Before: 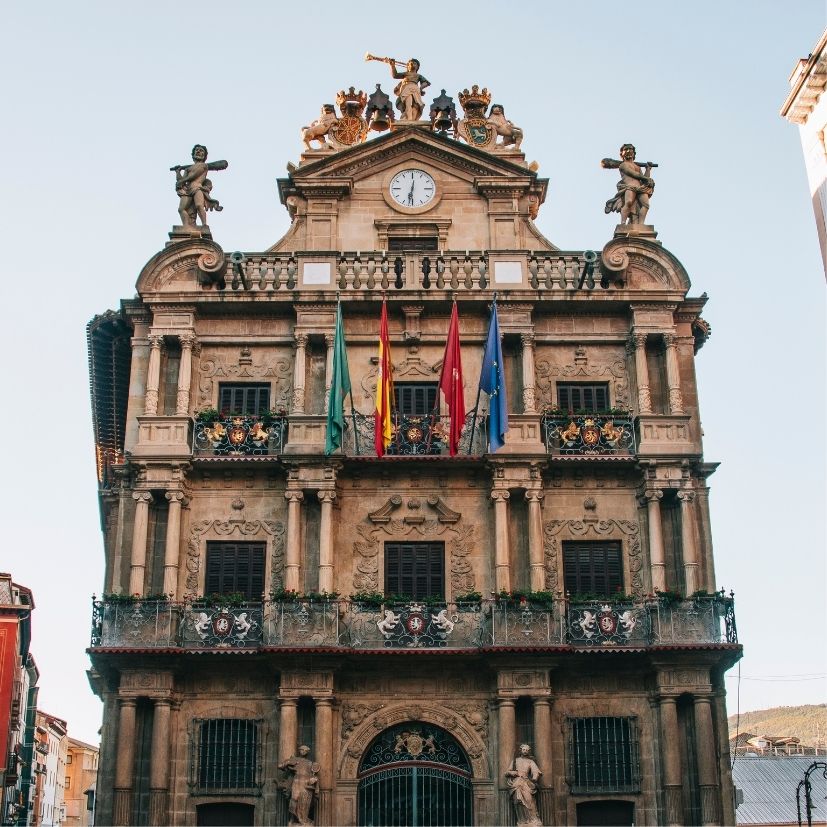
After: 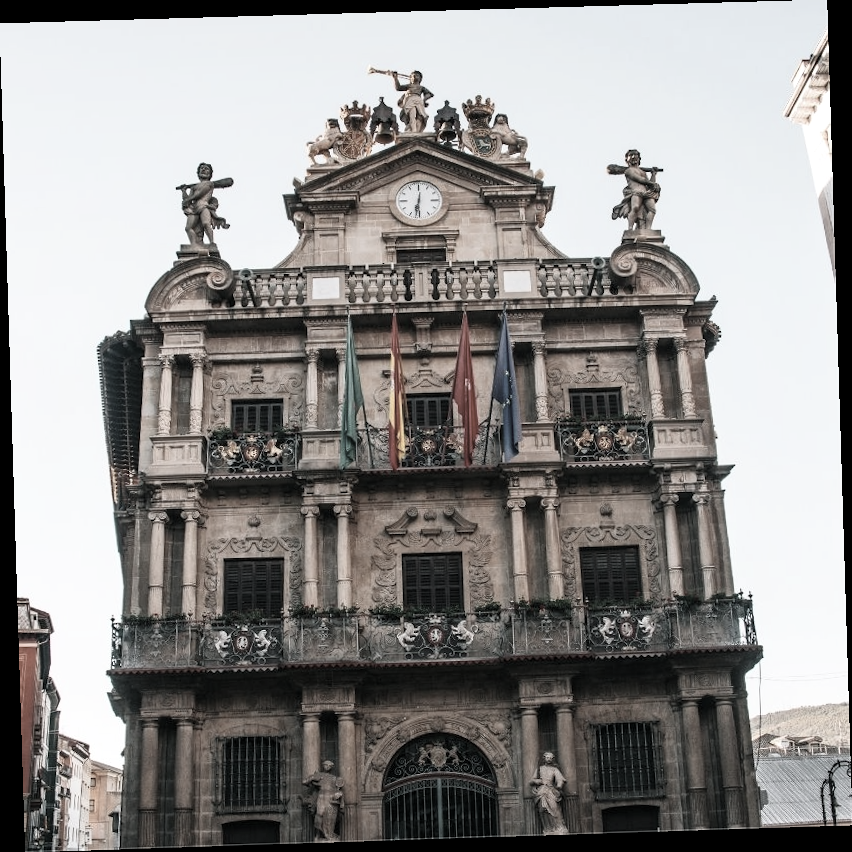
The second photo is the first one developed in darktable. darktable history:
shadows and highlights: shadows 0, highlights 40
rotate and perspective: rotation -1.77°, lens shift (horizontal) 0.004, automatic cropping off
color correction: saturation 0.3
levels: levels [0.016, 0.492, 0.969]
